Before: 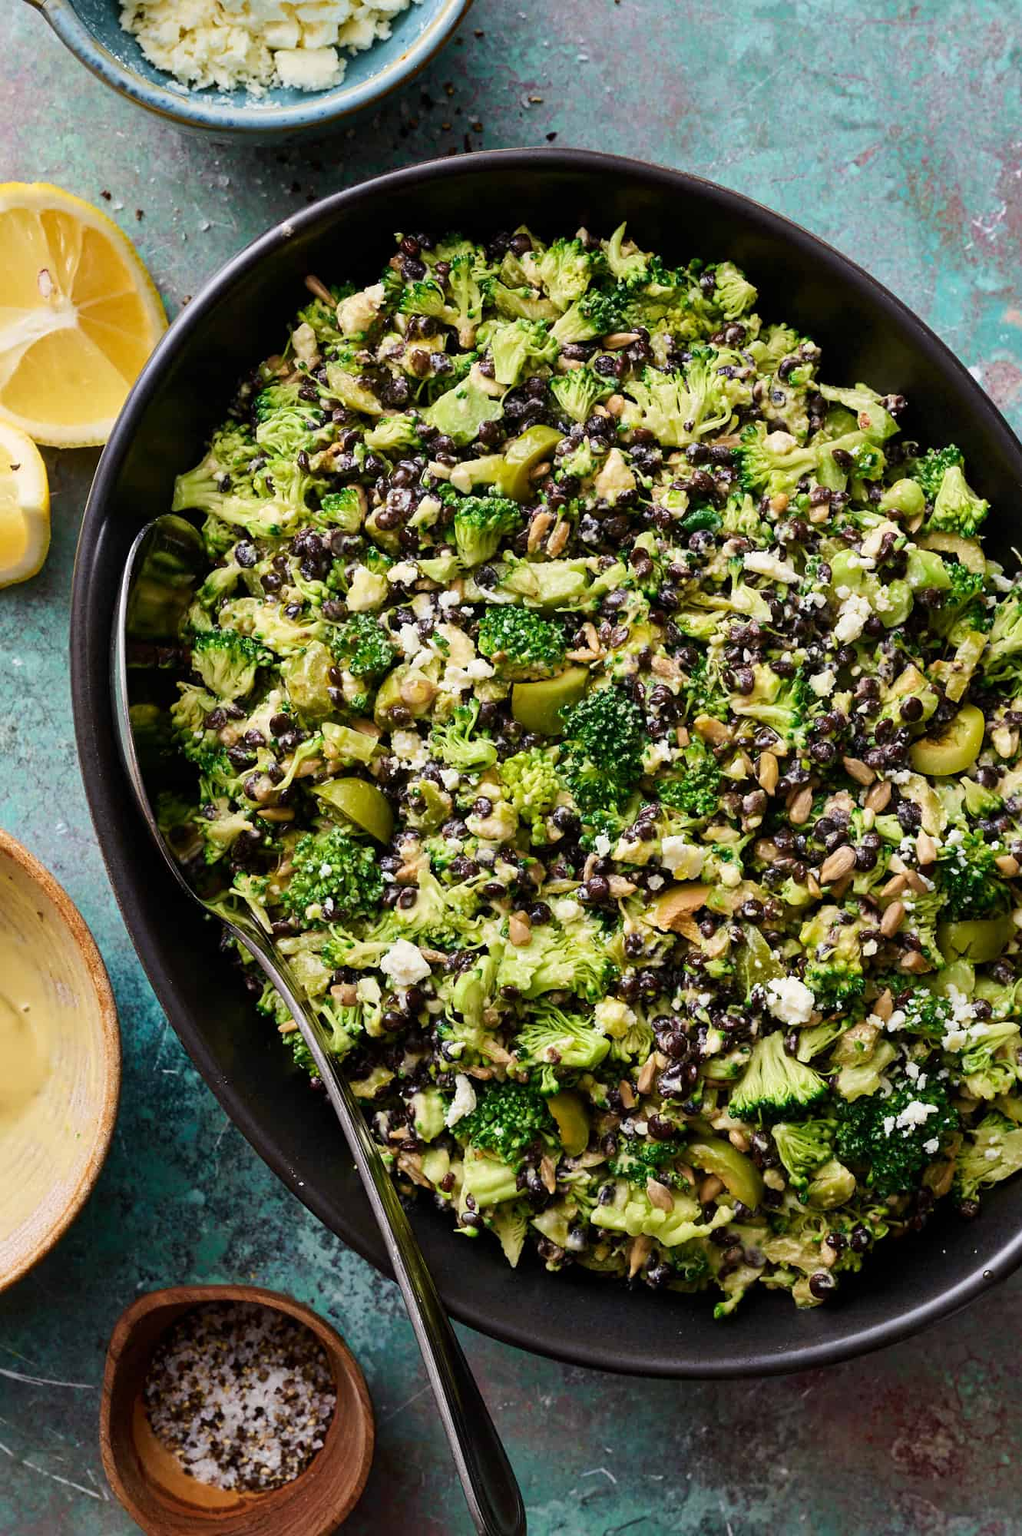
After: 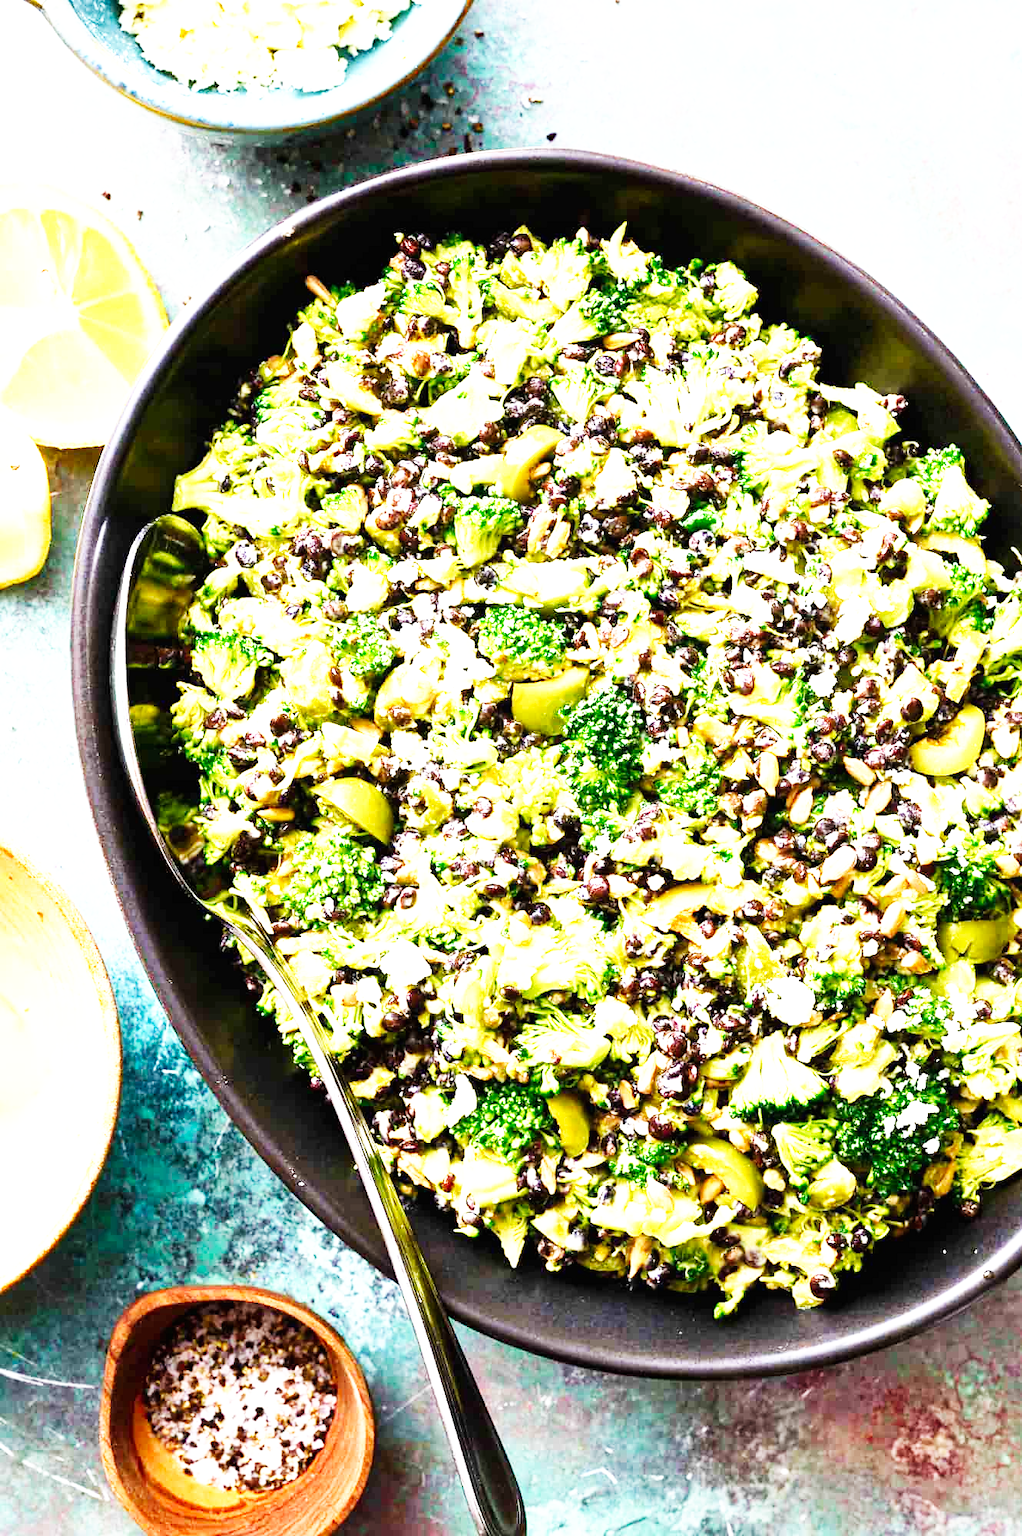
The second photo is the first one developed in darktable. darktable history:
base curve: curves: ch0 [(0, 0) (0.007, 0.004) (0.027, 0.03) (0.046, 0.07) (0.207, 0.54) (0.442, 0.872) (0.673, 0.972) (1, 1)], preserve colors none
exposure: black level correction 0, exposure 1.676 EV, compensate exposure bias true, compensate highlight preservation false
